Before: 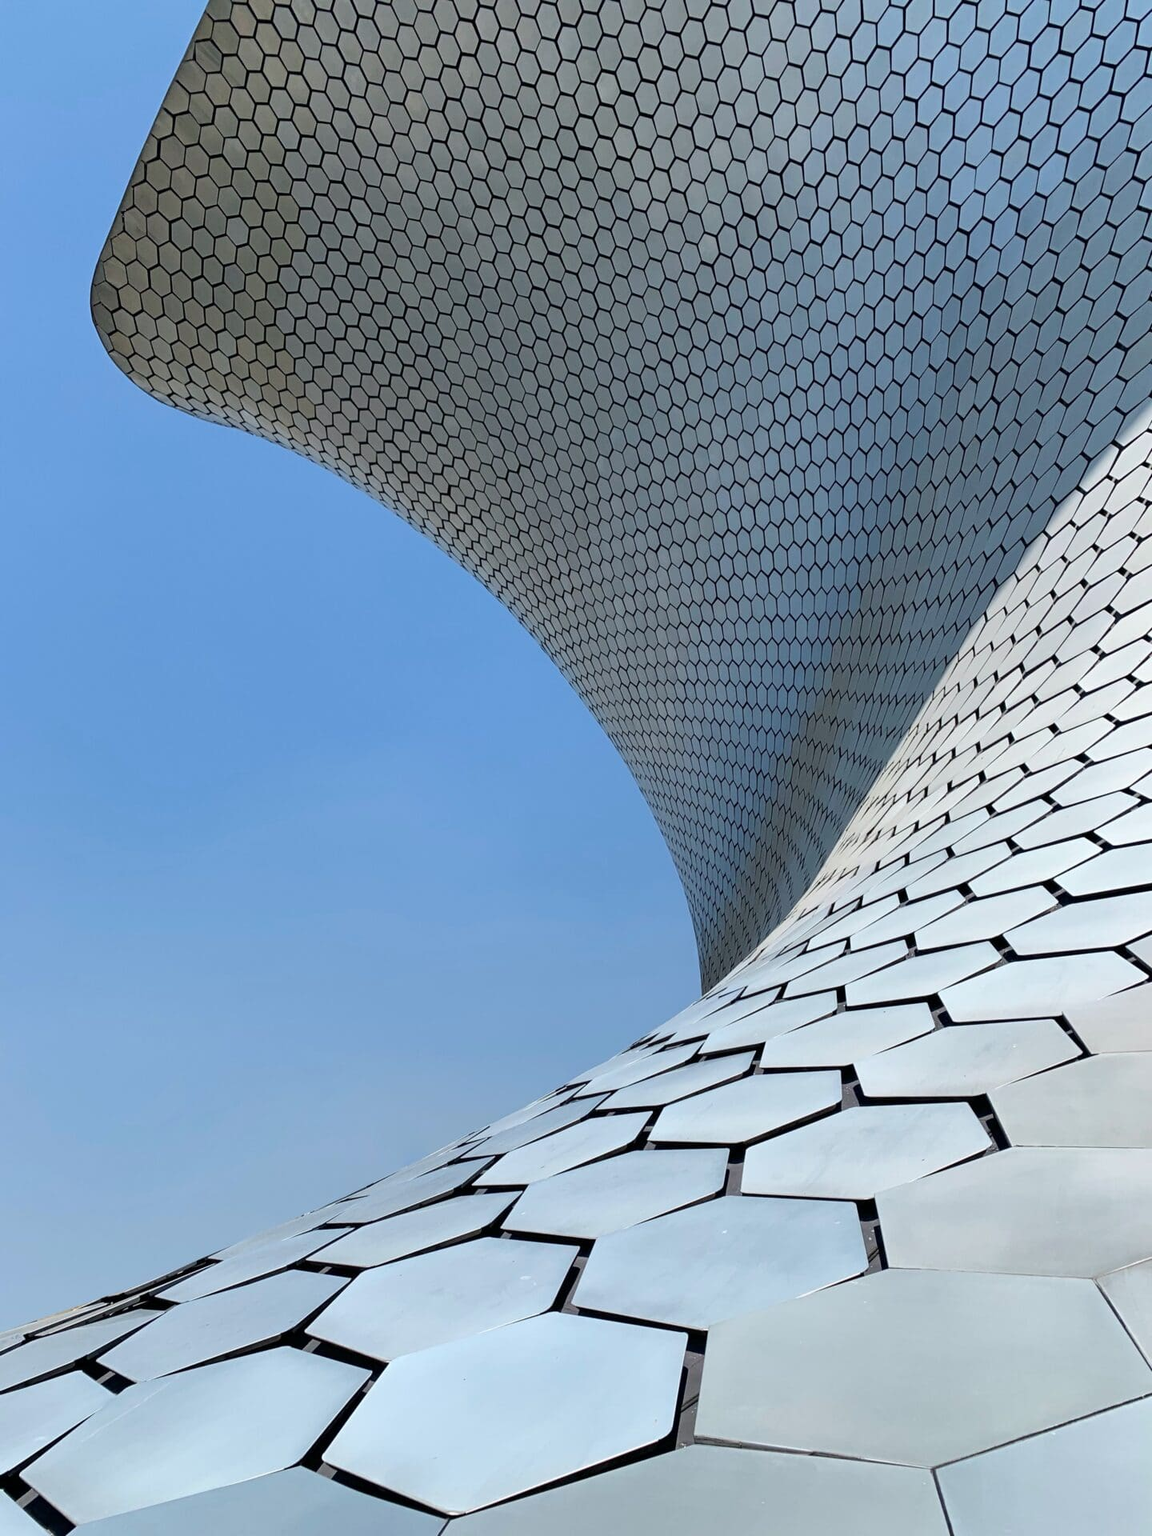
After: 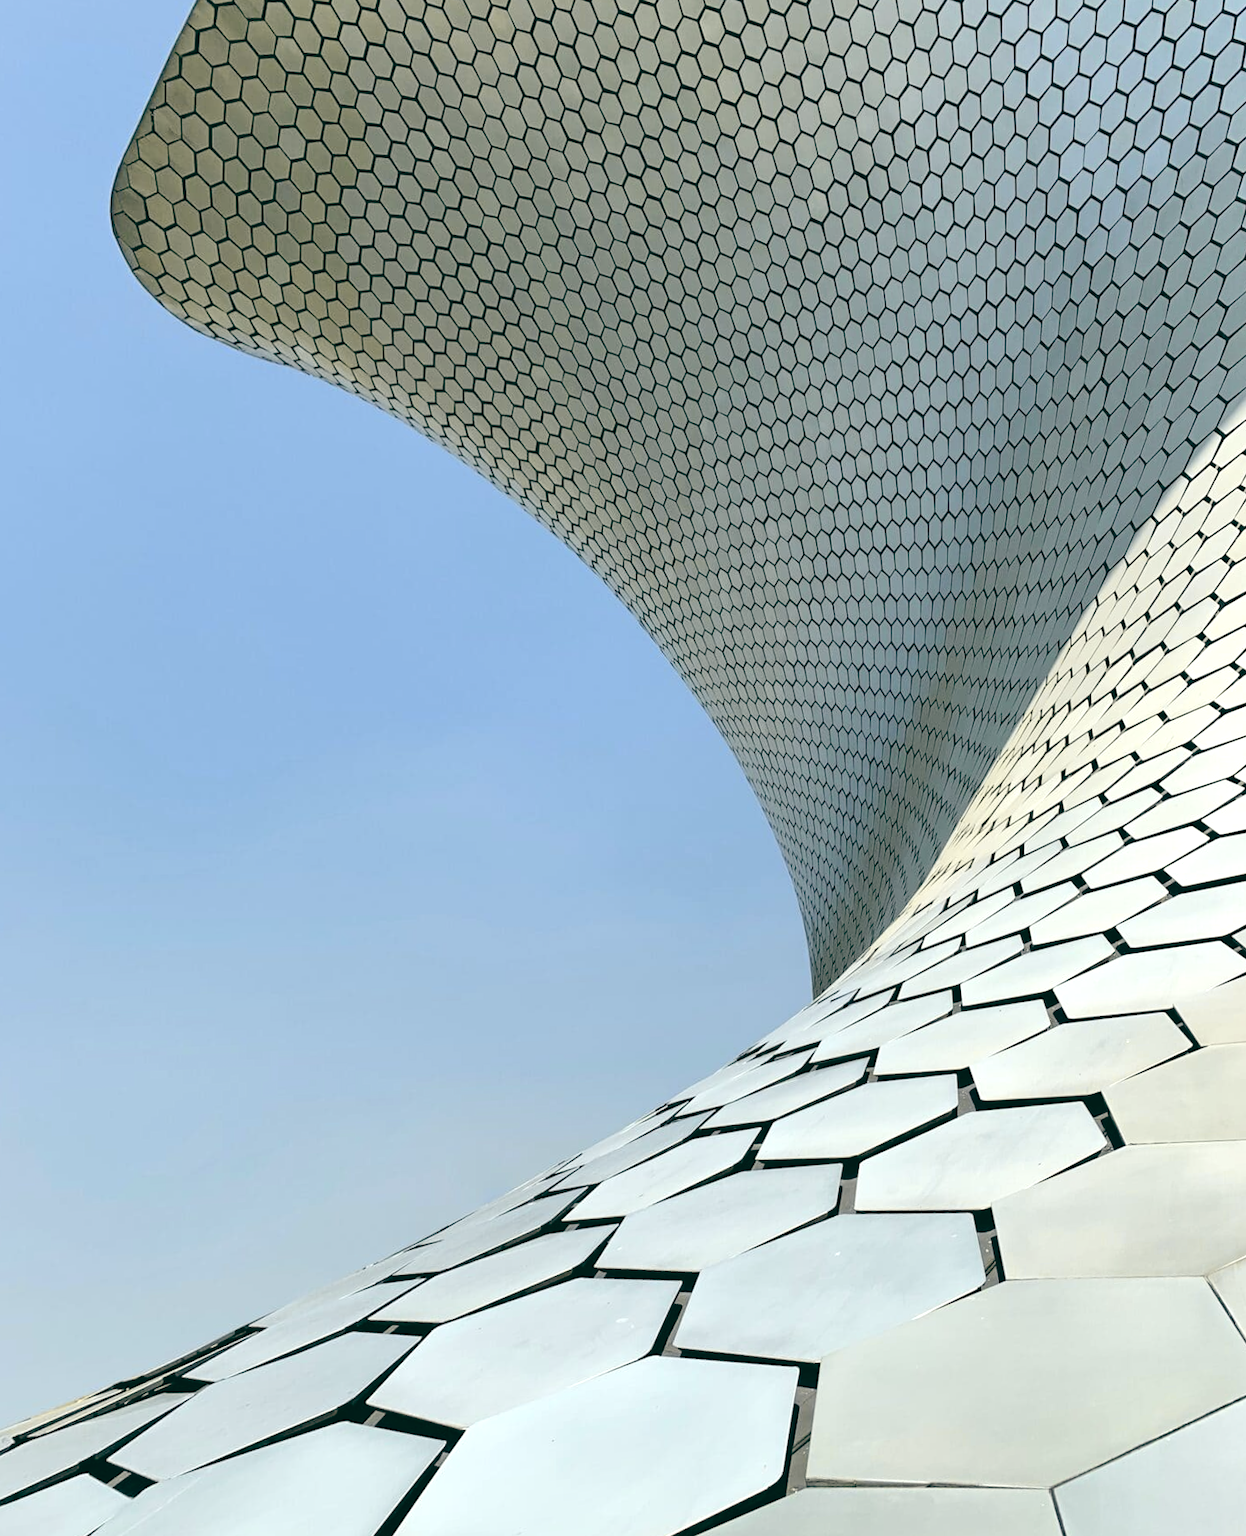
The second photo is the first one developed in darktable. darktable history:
rotate and perspective: rotation -0.013°, lens shift (vertical) -0.027, lens shift (horizontal) 0.178, crop left 0.016, crop right 0.989, crop top 0.082, crop bottom 0.918
color balance: lift [1.005, 0.99, 1.007, 1.01], gamma [1, 1.034, 1.032, 0.966], gain [0.873, 1.055, 1.067, 0.933]
tone curve: curves: ch0 [(0, 0.013) (0.036, 0.035) (0.274, 0.288) (0.504, 0.536) (0.844, 0.84) (1, 0.97)]; ch1 [(0, 0) (0.389, 0.403) (0.462, 0.48) (0.499, 0.5) (0.524, 0.529) (0.567, 0.603) (0.626, 0.651) (0.749, 0.781) (1, 1)]; ch2 [(0, 0) (0.464, 0.478) (0.5, 0.501) (0.533, 0.539) (0.599, 0.6) (0.704, 0.732) (1, 1)], color space Lab, independent channels, preserve colors none
exposure: black level correction 0, exposure 0.7 EV, compensate exposure bias true, compensate highlight preservation false
